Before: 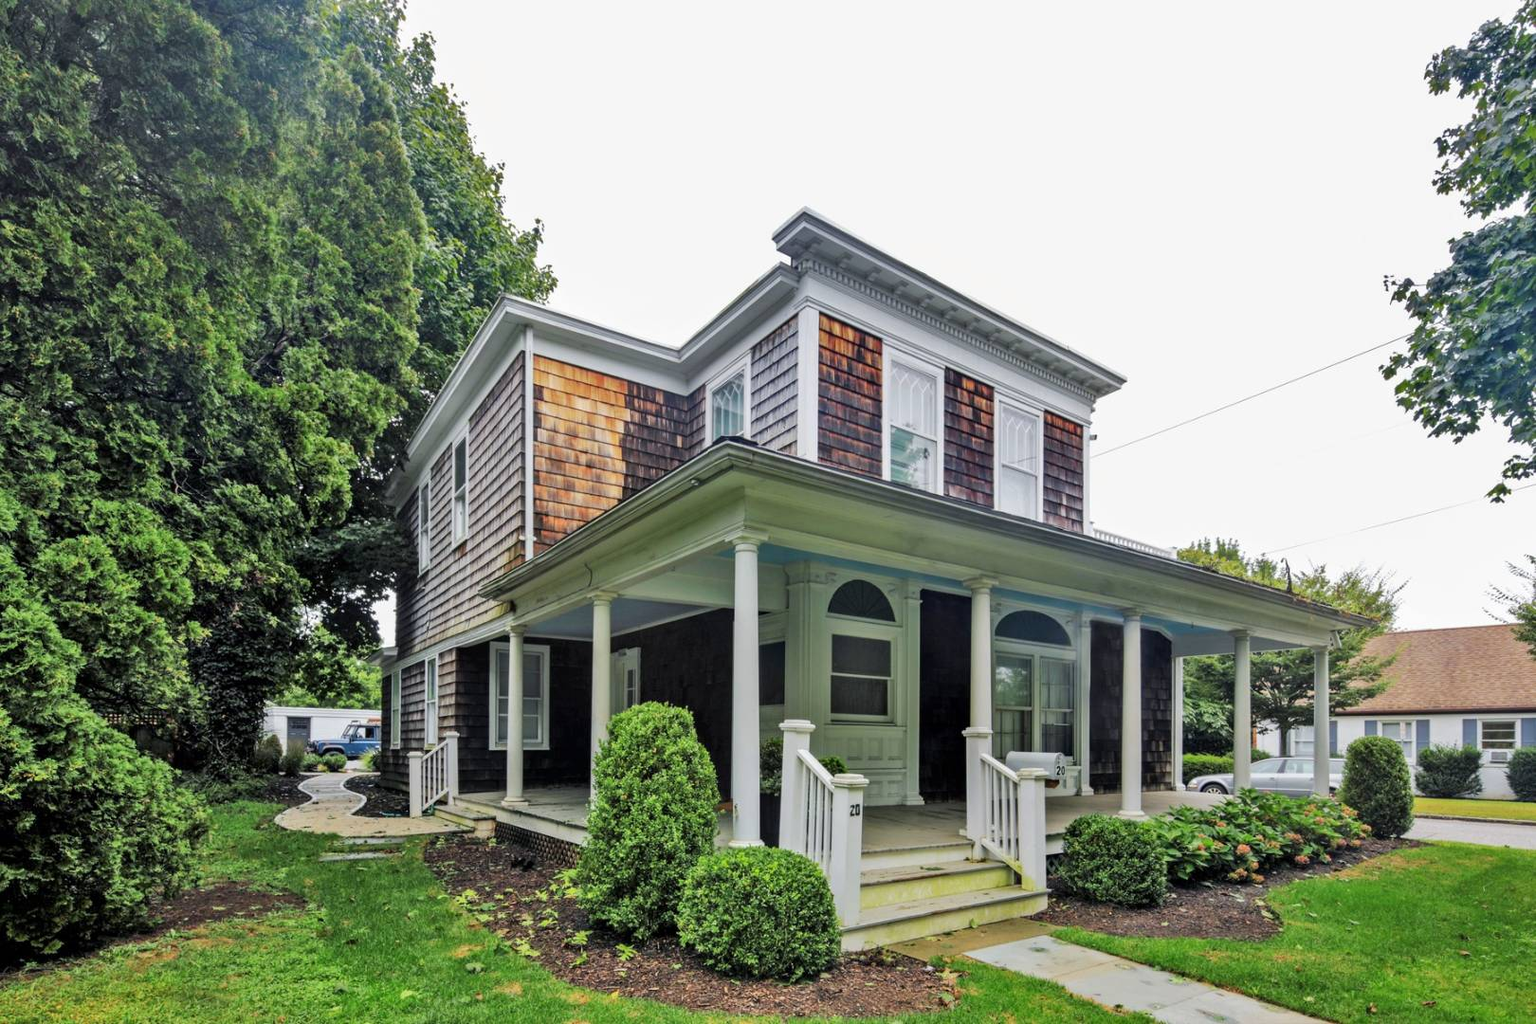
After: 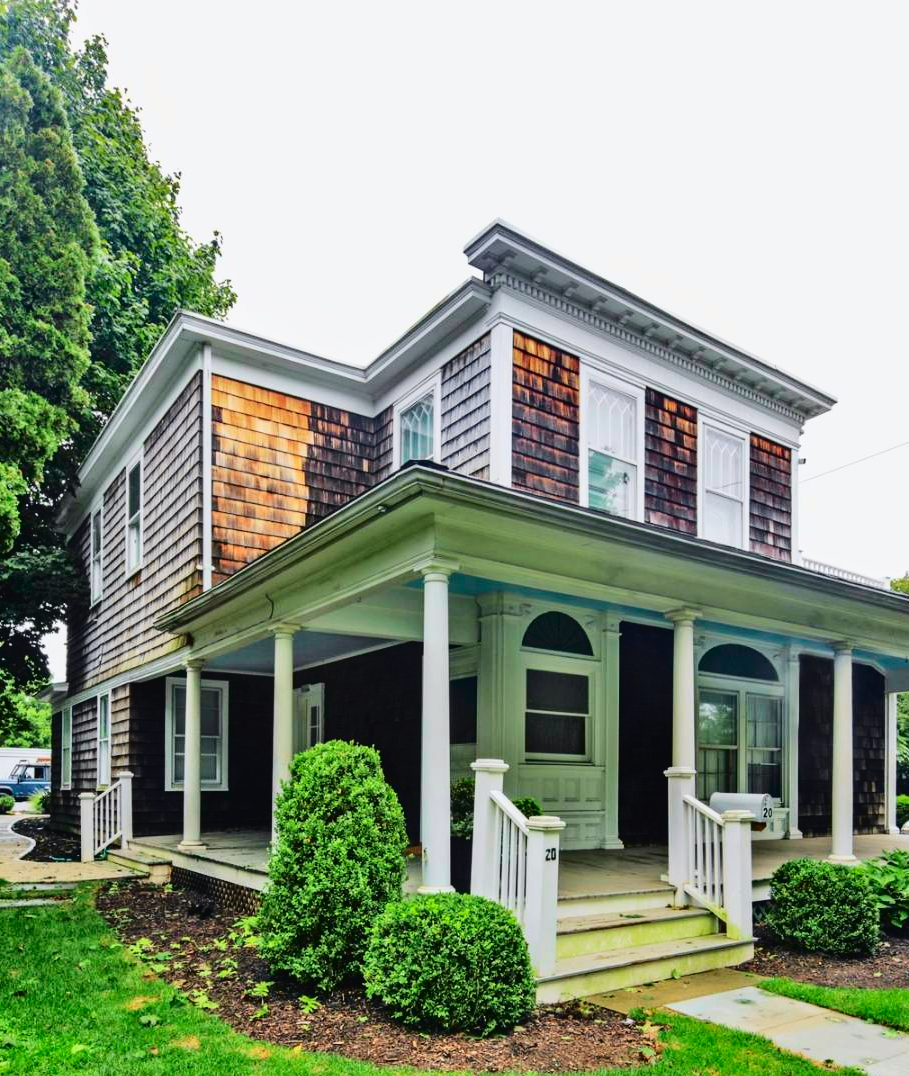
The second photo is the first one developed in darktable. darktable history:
crop: left 21.674%, right 22.086%
tone curve: curves: ch0 [(0, 0.023) (0.132, 0.075) (0.256, 0.2) (0.454, 0.495) (0.708, 0.78) (0.844, 0.896) (1, 0.98)]; ch1 [(0, 0) (0.37, 0.308) (0.478, 0.46) (0.499, 0.5) (0.513, 0.508) (0.526, 0.533) (0.59, 0.612) (0.764, 0.804) (1, 1)]; ch2 [(0, 0) (0.312, 0.313) (0.461, 0.454) (0.48, 0.477) (0.503, 0.5) (0.526, 0.54) (0.564, 0.595) (0.631, 0.676) (0.713, 0.767) (0.985, 0.966)], color space Lab, independent channels
